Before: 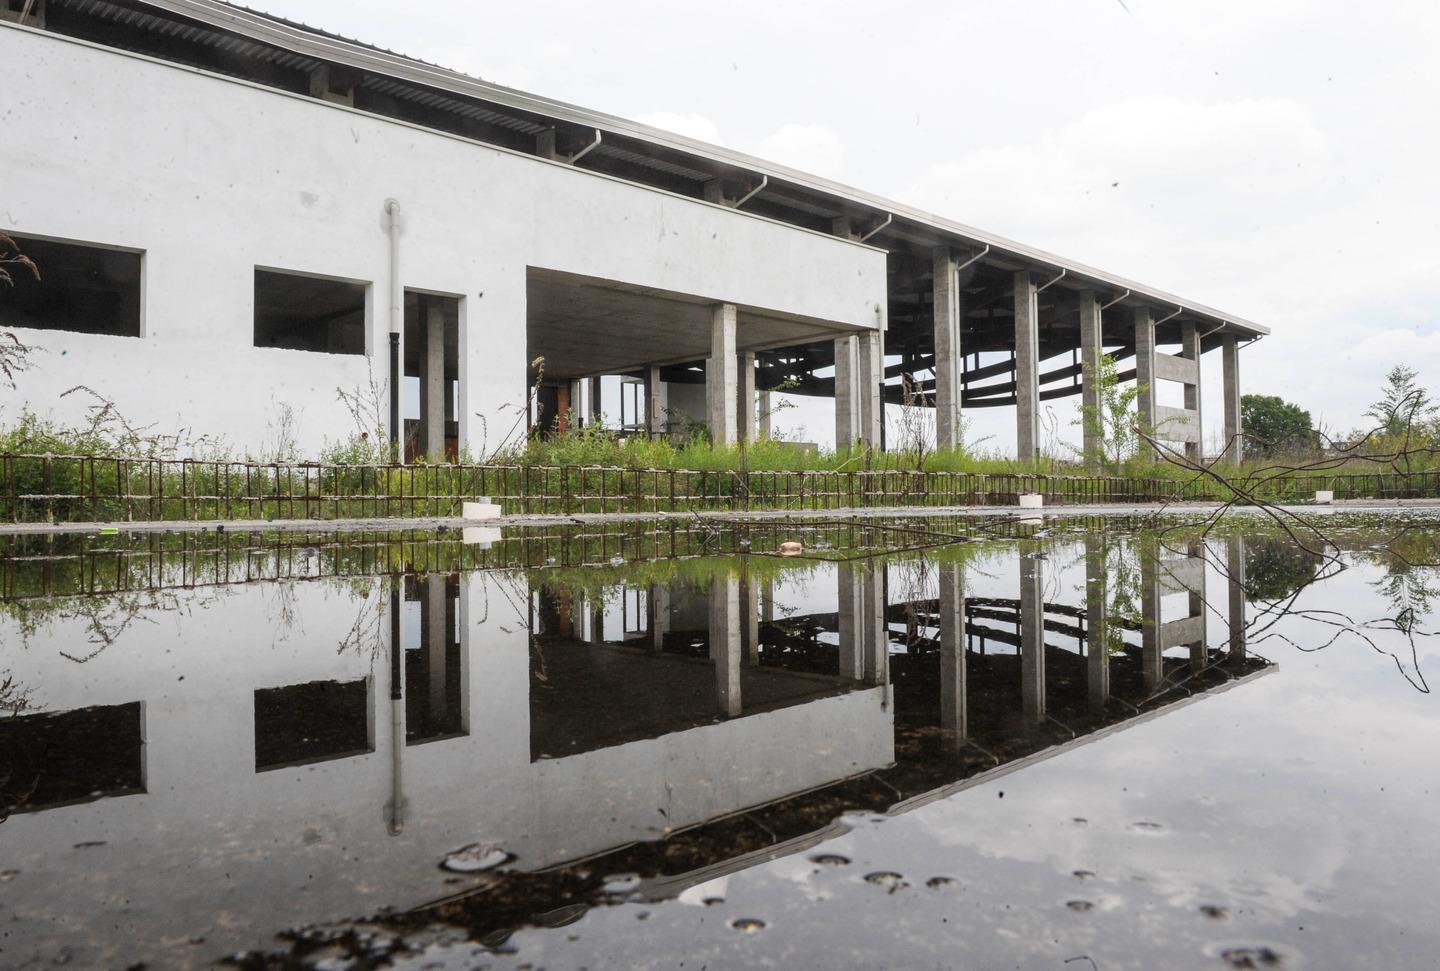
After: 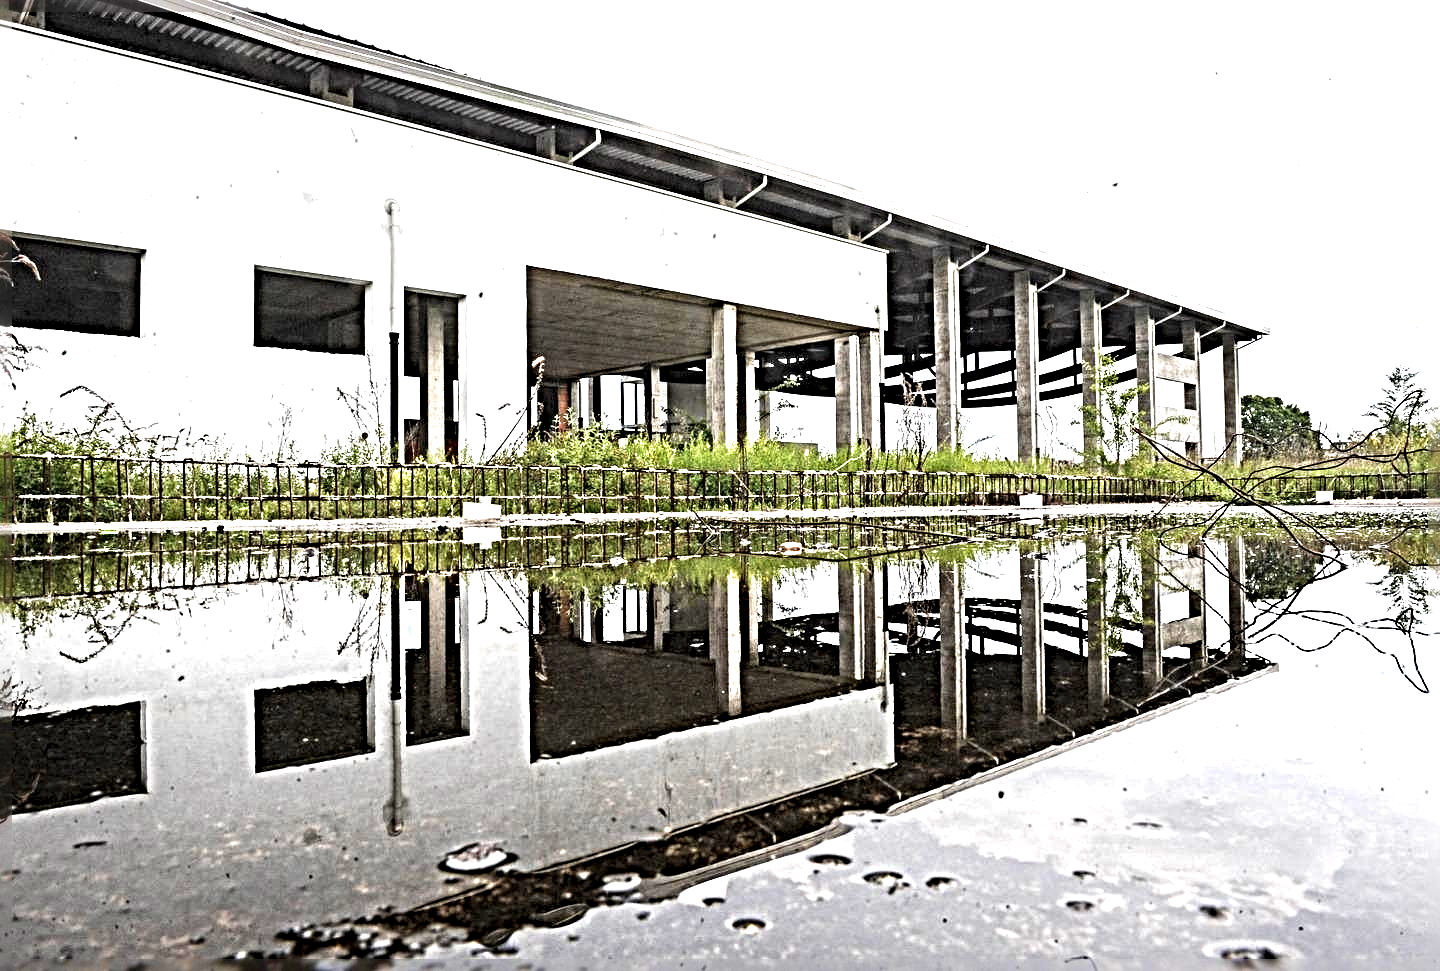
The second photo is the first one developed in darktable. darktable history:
sharpen: radius 6.3, amount 1.8, threshold 0
white balance: emerald 1
velvia: on, module defaults
exposure: black level correction 0, exposure 1.015 EV, compensate exposure bias true, compensate highlight preservation false
